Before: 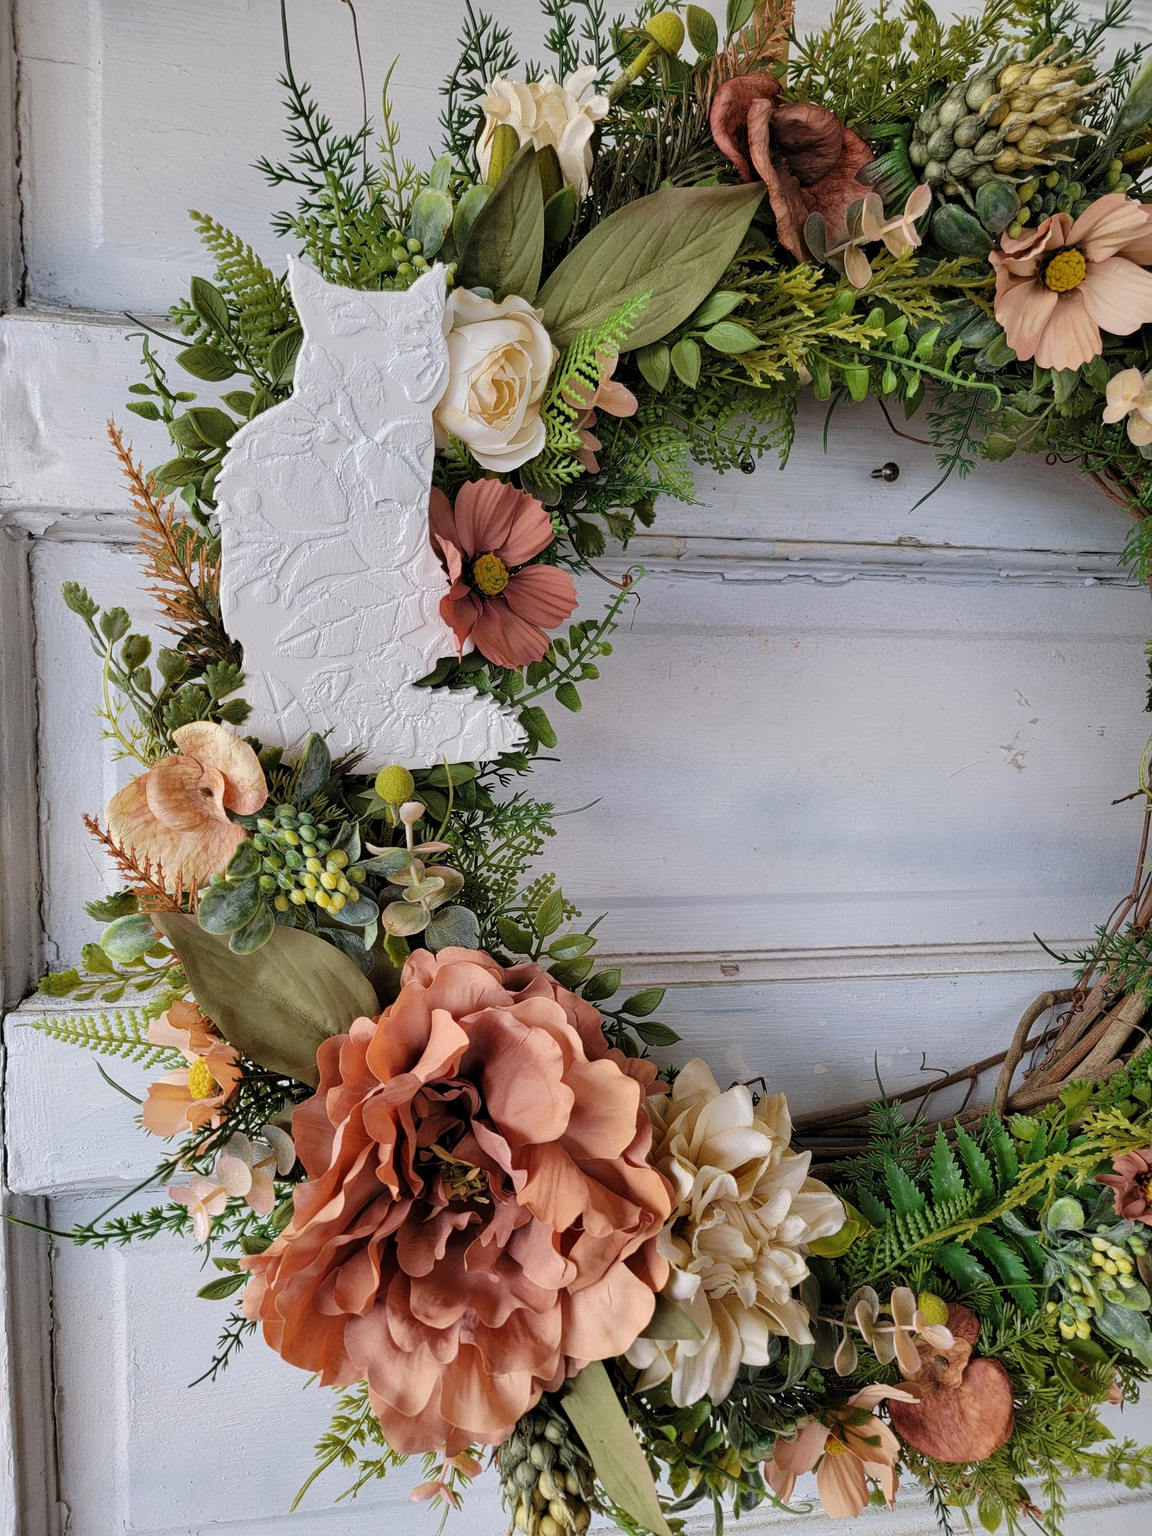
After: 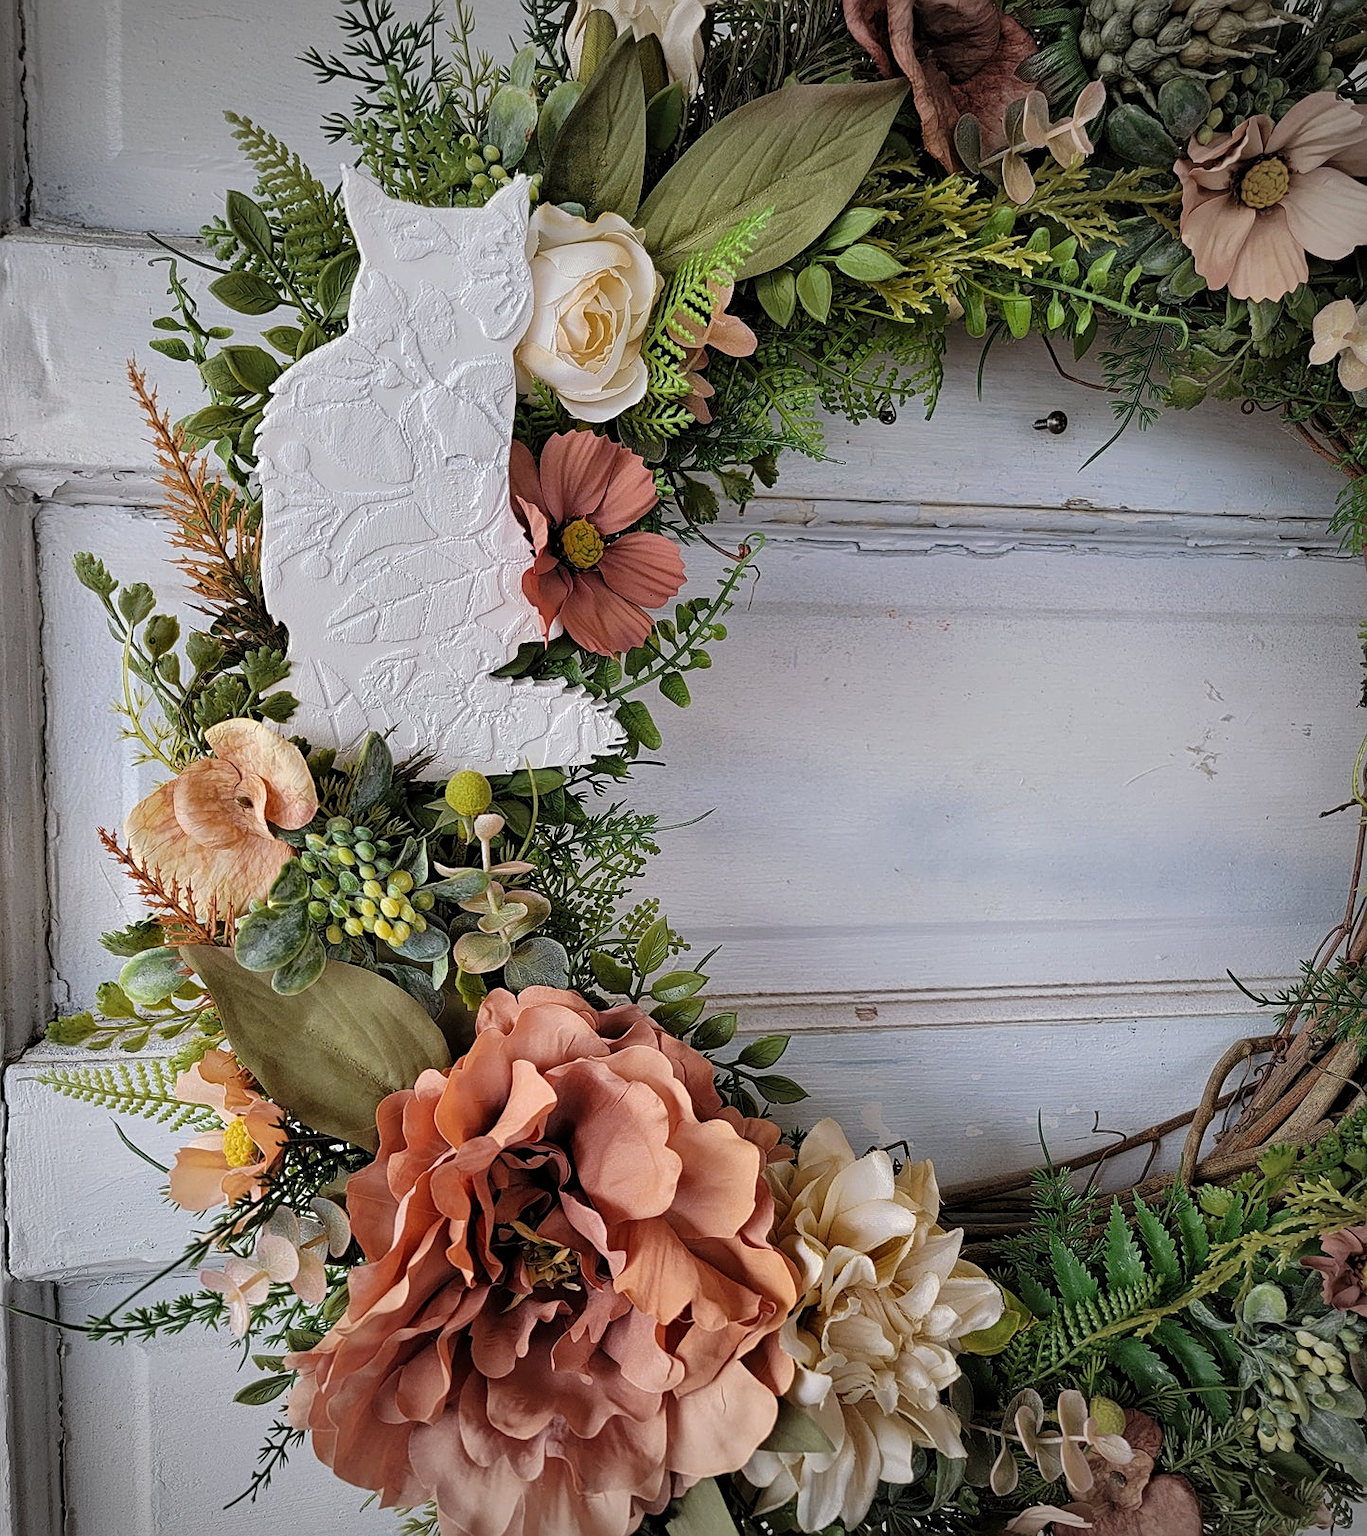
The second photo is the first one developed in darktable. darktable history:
exposure: exposure -0.015 EV, compensate exposure bias true, compensate highlight preservation false
sharpen: on, module defaults
vignetting: width/height ratio 1.096, unbound false
crop: top 7.583%, bottom 8.174%
